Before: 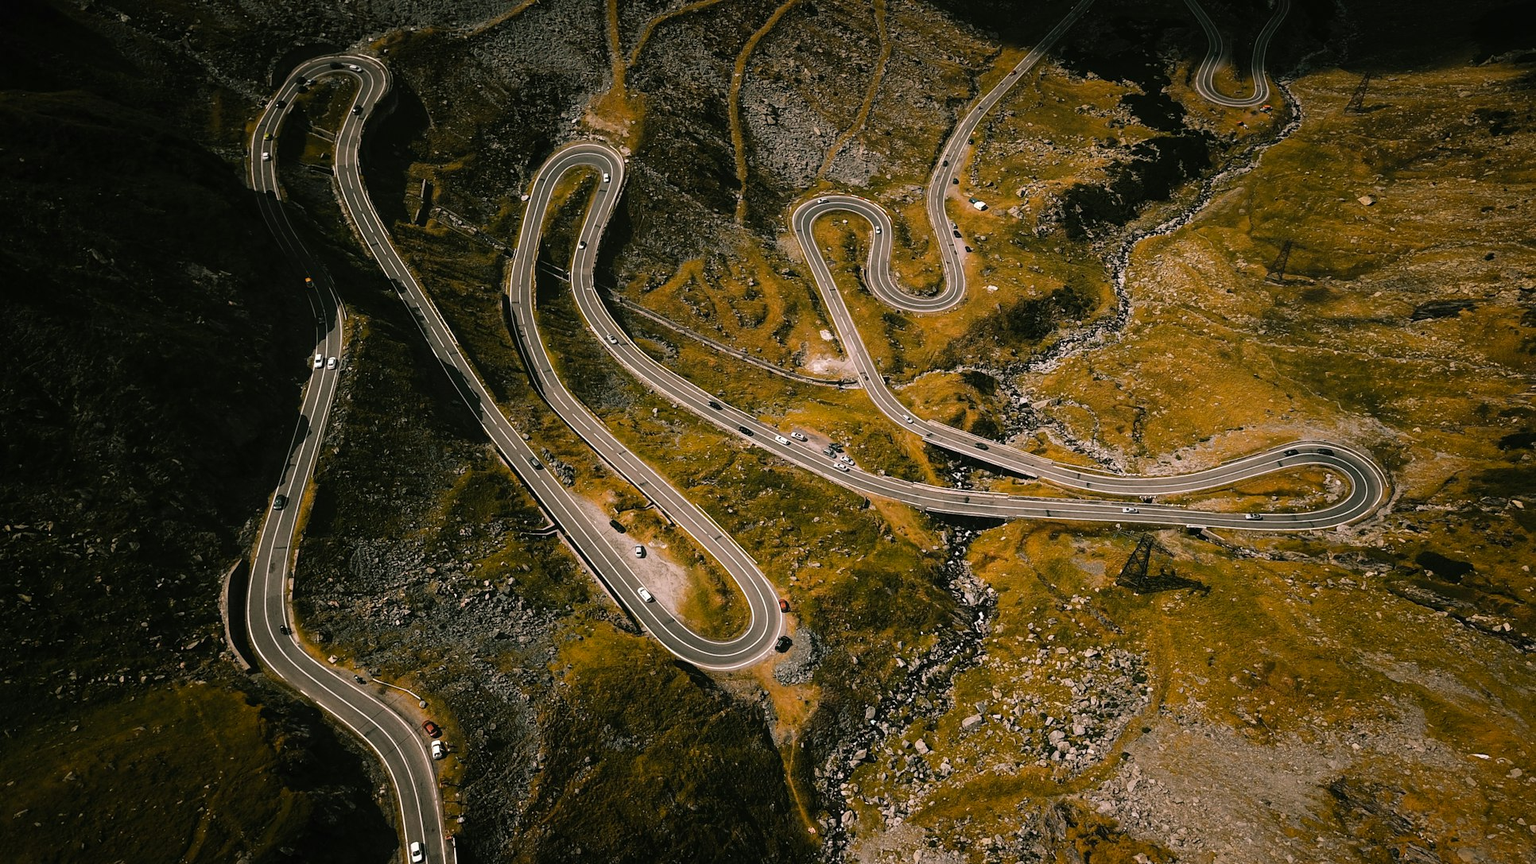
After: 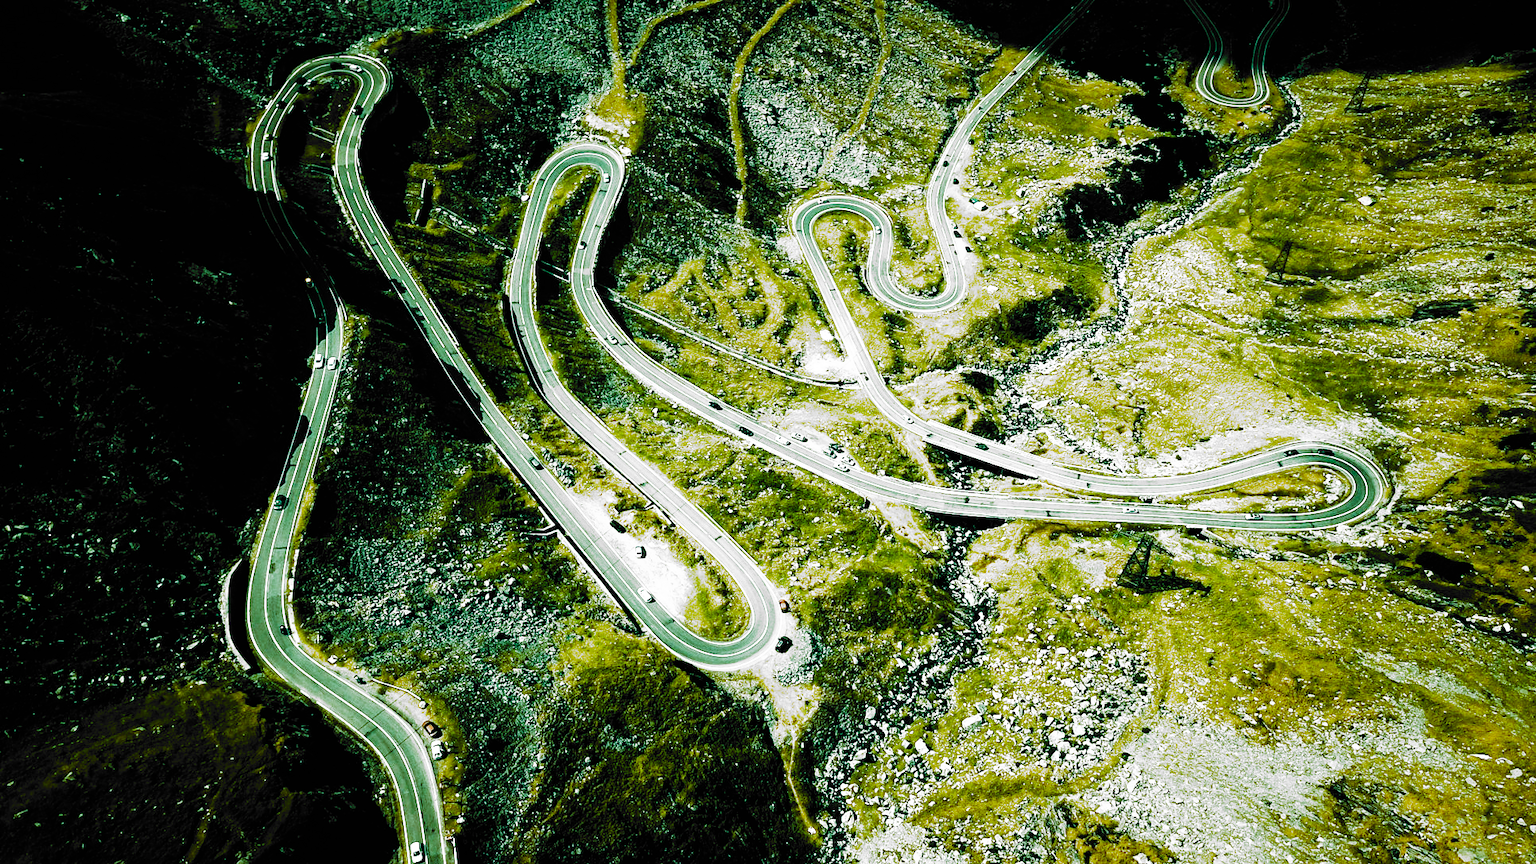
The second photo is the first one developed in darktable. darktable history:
filmic rgb: black relative exposure -5.14 EV, white relative exposure 3.98 EV, threshold 2.94 EV, hardness 2.9, contrast 1.2, highlights saturation mix -30.48%, add noise in highlights 0.001, preserve chrominance no, color science v3 (2019), use custom middle-gray values true, contrast in highlights soft, enable highlight reconstruction true
exposure: black level correction 0, exposure 1.522 EV, compensate highlight preservation false
tone equalizer: on, module defaults
color balance rgb: shadows lift › chroma 11.915%, shadows lift › hue 130.46°, highlights gain › luminance 20.026%, highlights gain › chroma 13.131%, highlights gain › hue 177.13°, perceptual saturation grading › global saturation 19.794%, perceptual brilliance grading › global brilliance 15.221%, perceptual brilliance grading › shadows -34.594%, global vibrance 9.759%
